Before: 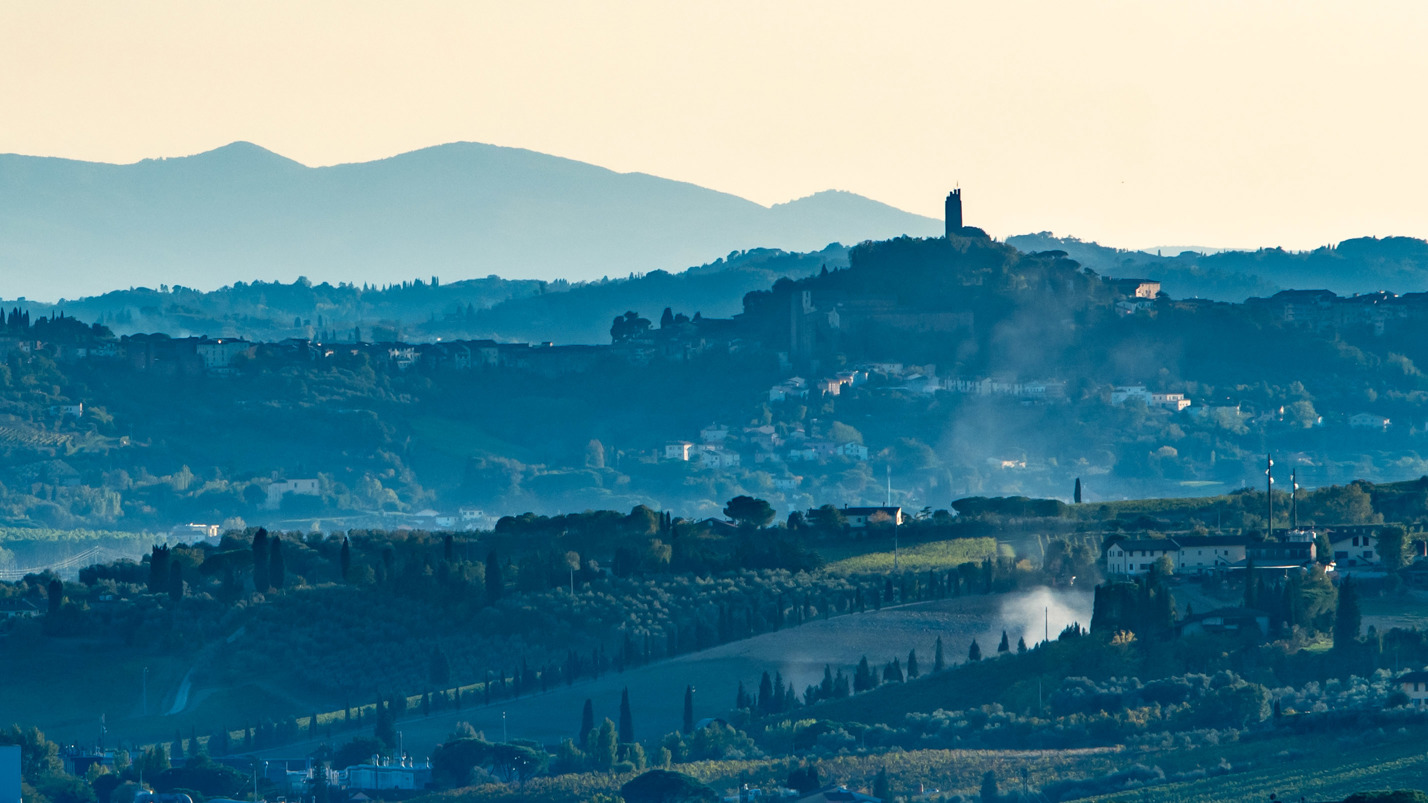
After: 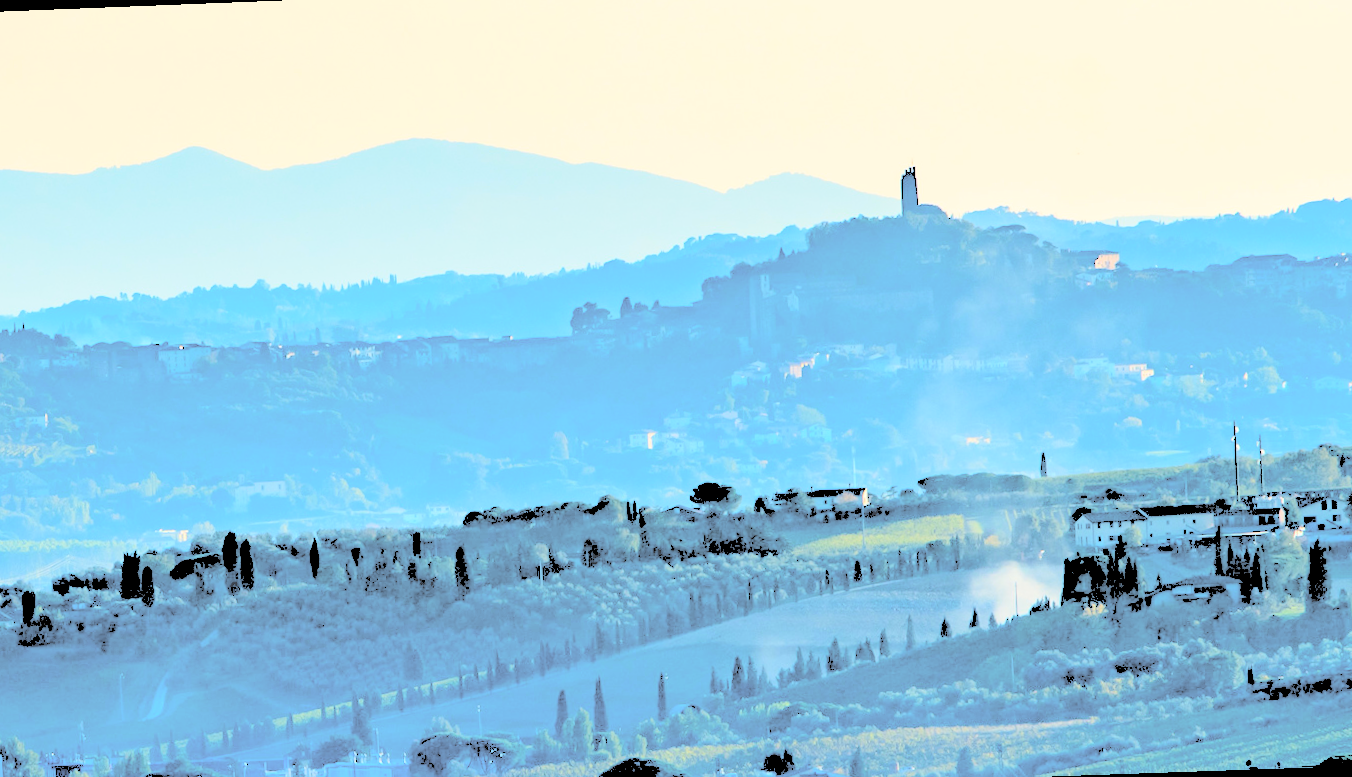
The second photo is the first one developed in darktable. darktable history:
contrast brightness saturation: brightness 1
exposure: black level correction 0.001, exposure -0.125 EV, compensate exposure bias true, compensate highlight preservation false
rotate and perspective: rotation -2.12°, lens shift (vertical) 0.009, lens shift (horizontal) -0.008, automatic cropping original format, crop left 0.036, crop right 0.964, crop top 0.05, crop bottom 0.959
rgb levels: levels [[0.027, 0.429, 0.996], [0, 0.5, 1], [0, 0.5, 1]]
